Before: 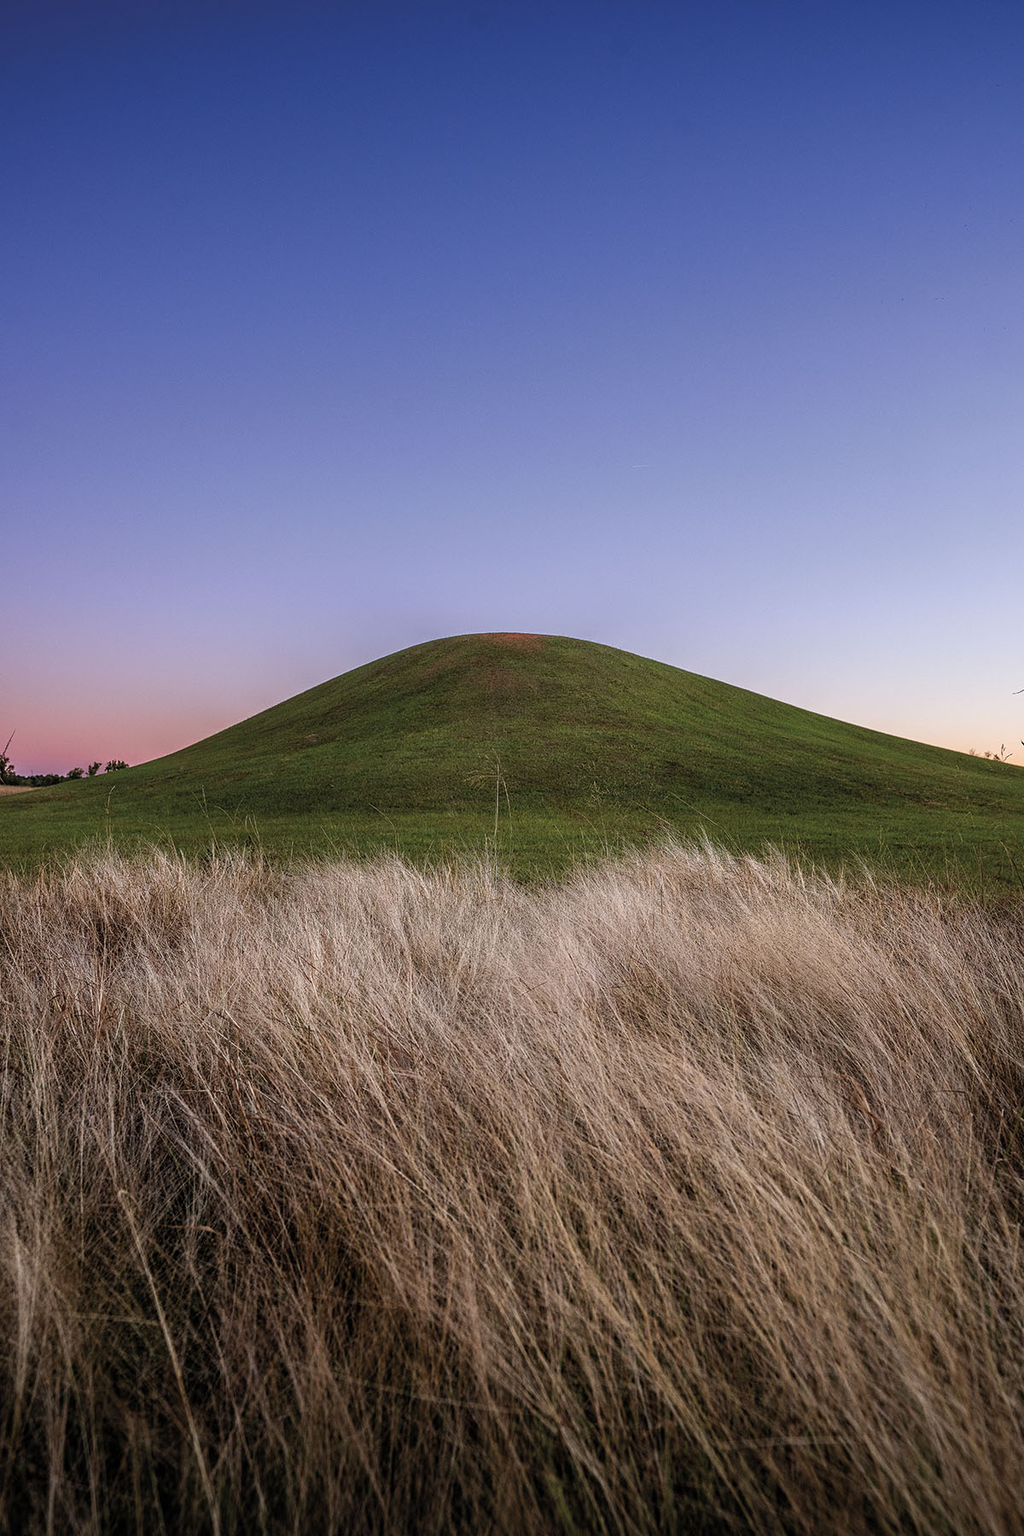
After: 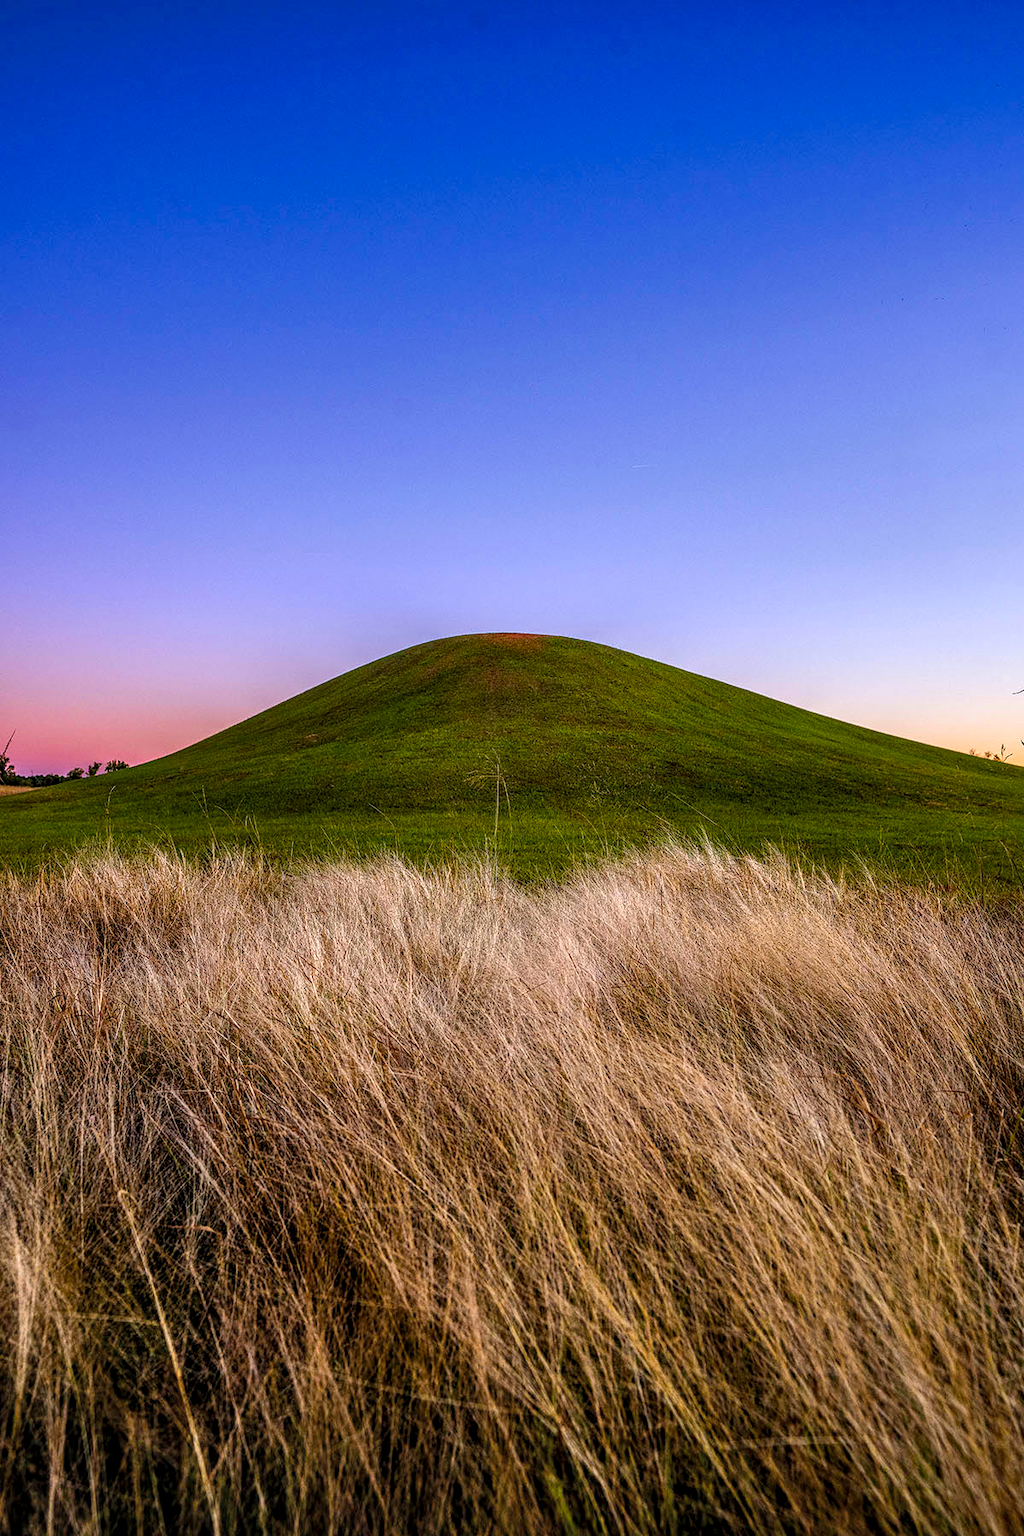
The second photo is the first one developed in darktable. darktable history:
color balance rgb: global offset › luminance 0.224%, perceptual saturation grading › global saturation 30.069%, global vibrance 59.246%
shadows and highlights: shadows 48.87, highlights -41.92, soften with gaussian
local contrast: detail 150%
